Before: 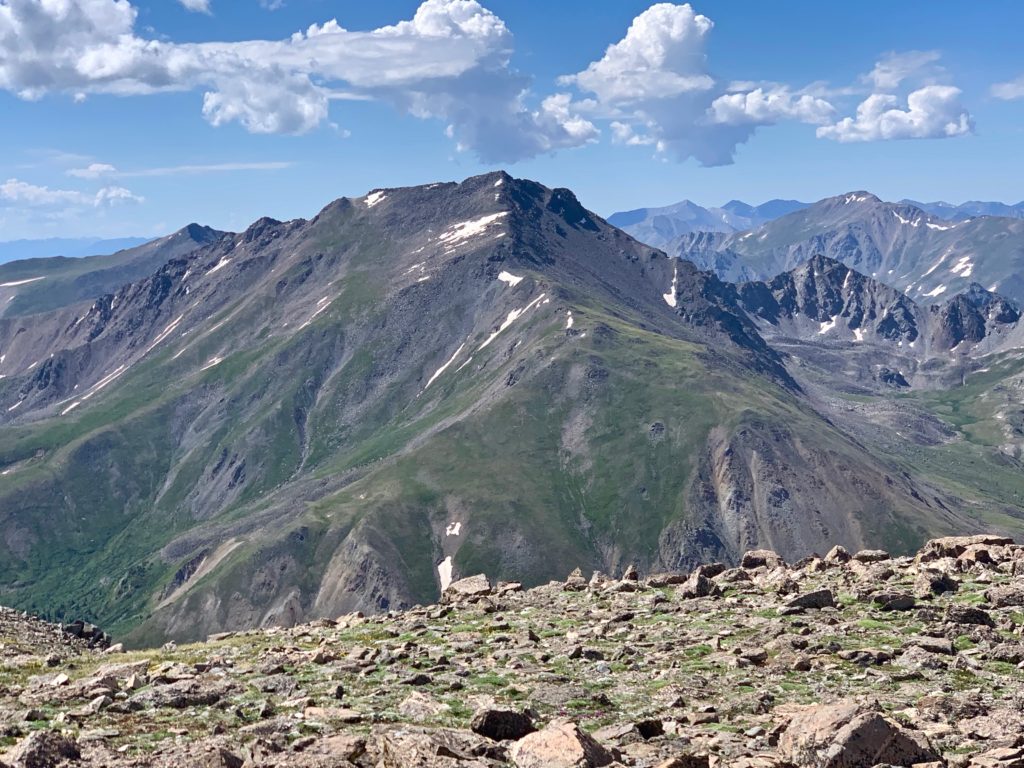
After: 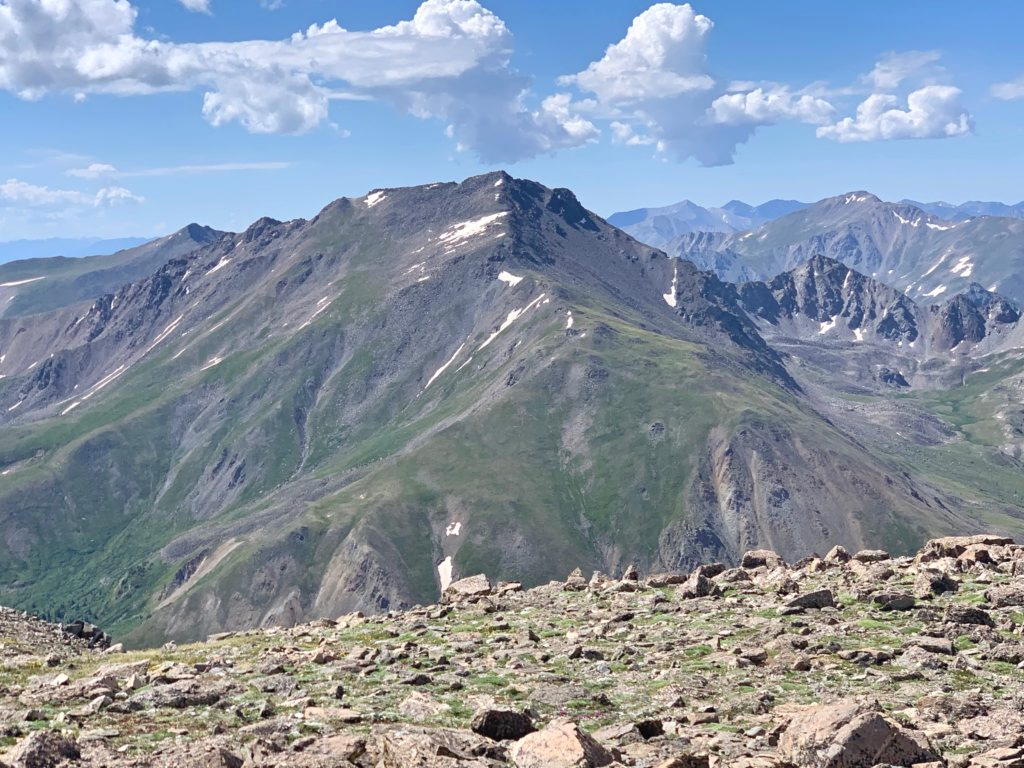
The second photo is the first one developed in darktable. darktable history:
contrast brightness saturation: brightness 0.142
base curve: curves: ch0 [(0, 0) (0.303, 0.277) (1, 1)]
